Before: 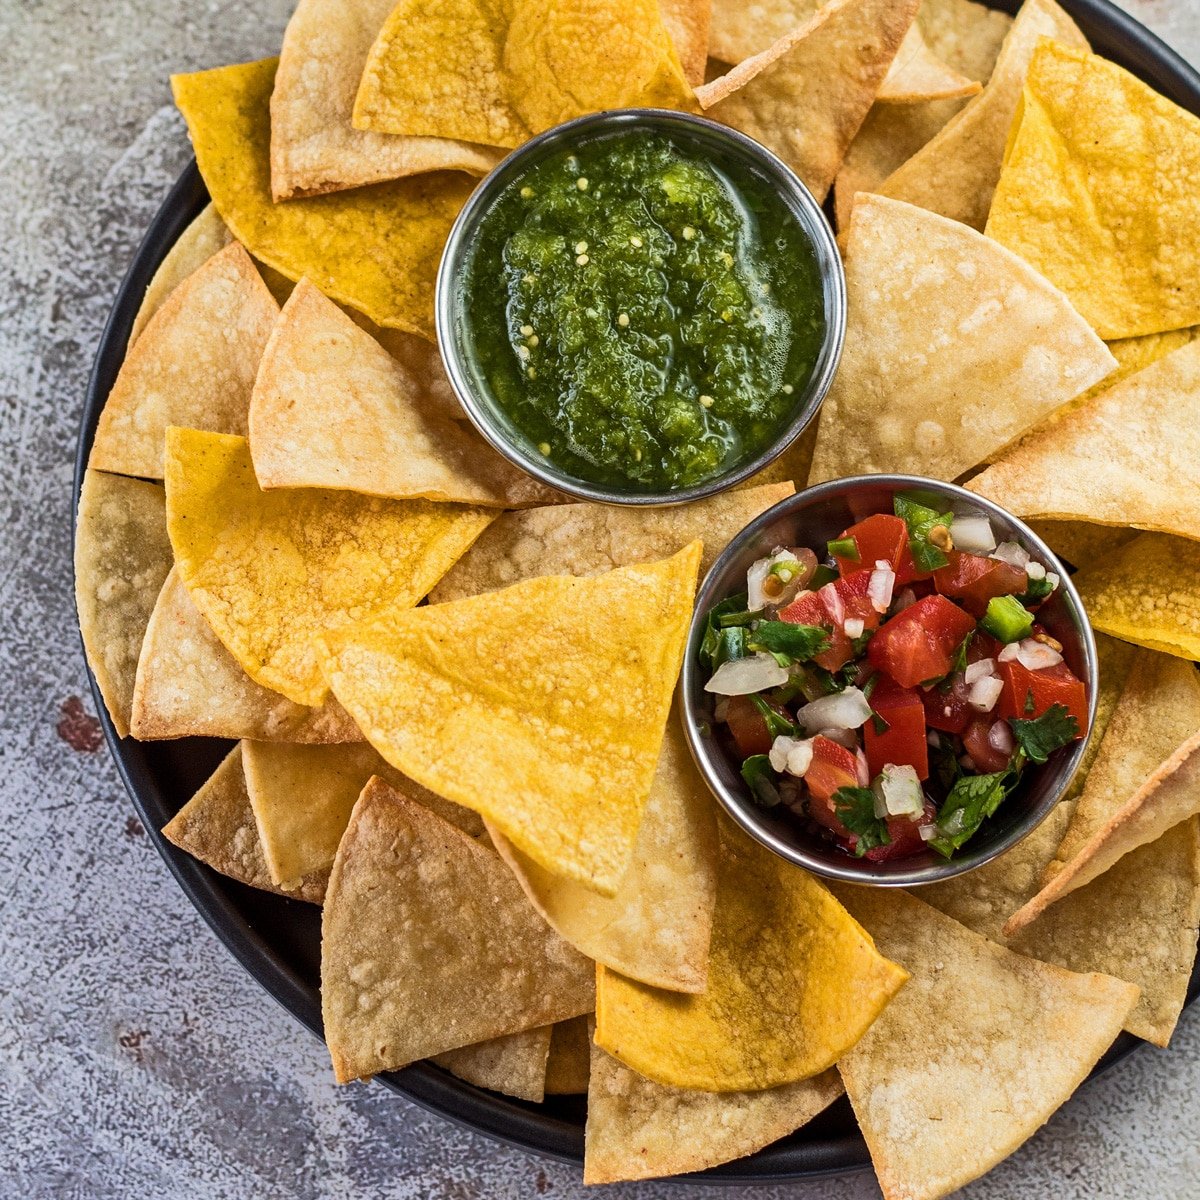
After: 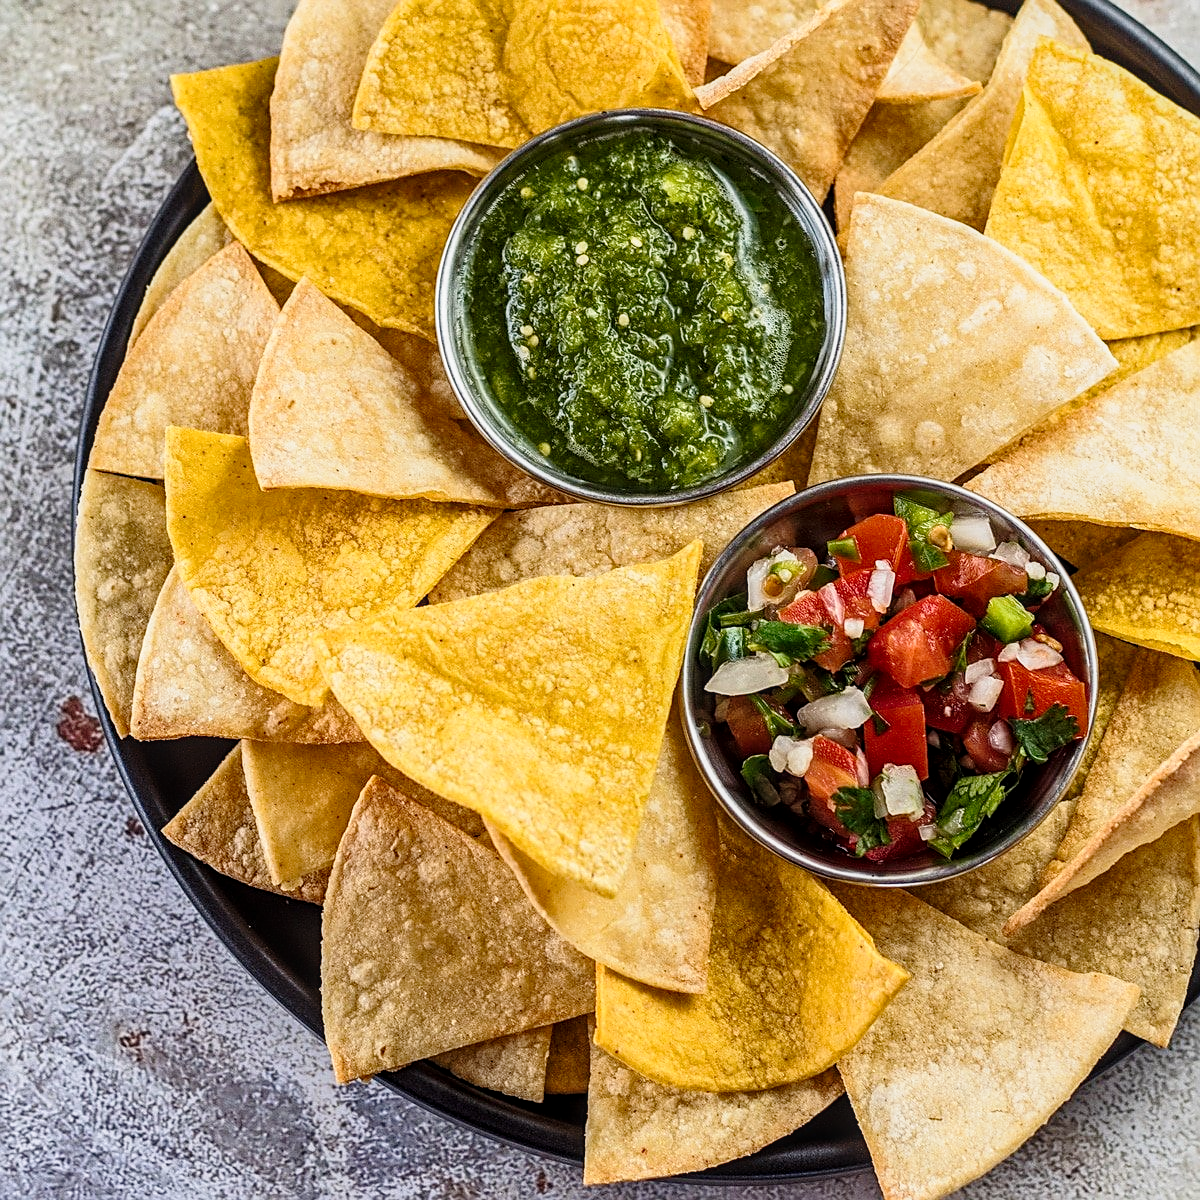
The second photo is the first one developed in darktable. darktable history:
tone curve: curves: ch0 [(0, 0) (0.091, 0.077) (0.389, 0.458) (0.745, 0.82) (0.844, 0.908) (0.909, 0.942) (1, 0.973)]; ch1 [(0, 0) (0.437, 0.404) (0.5, 0.5) (0.529, 0.556) (0.58, 0.603) (0.616, 0.649) (1, 1)]; ch2 [(0, 0) (0.442, 0.415) (0.5, 0.5) (0.535, 0.557) (0.585, 0.62) (1, 1)], preserve colors none
exposure: exposure -0.156 EV, compensate exposure bias true, compensate highlight preservation false
local contrast: on, module defaults
sharpen: on, module defaults
